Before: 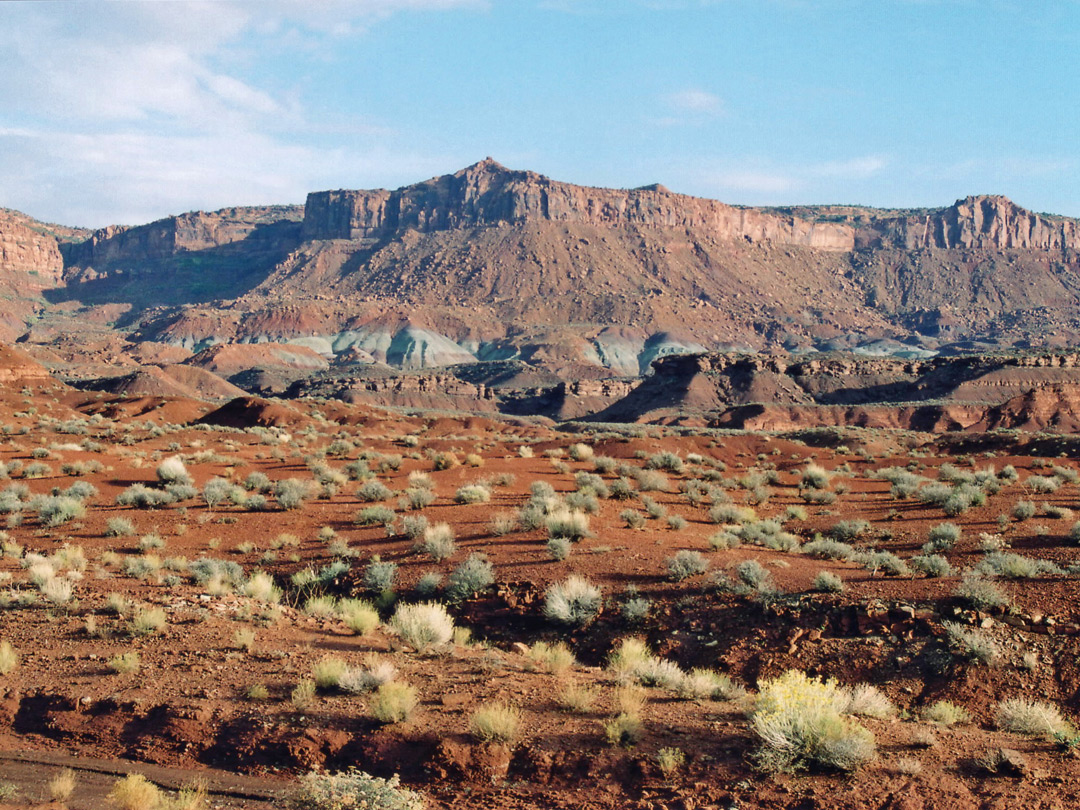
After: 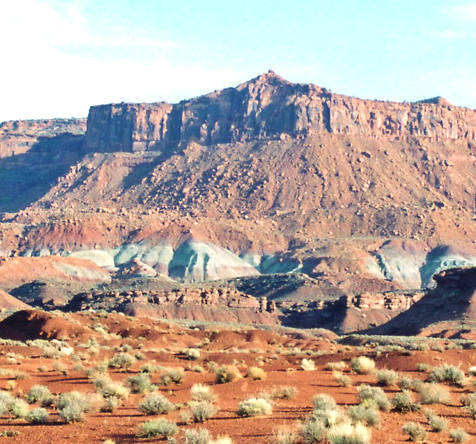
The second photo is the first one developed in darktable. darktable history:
velvia: strength 17%
crop: left 20.248%, top 10.86%, right 35.675%, bottom 34.321%
exposure: black level correction 0, exposure 0.7 EV, compensate exposure bias true, compensate highlight preservation false
